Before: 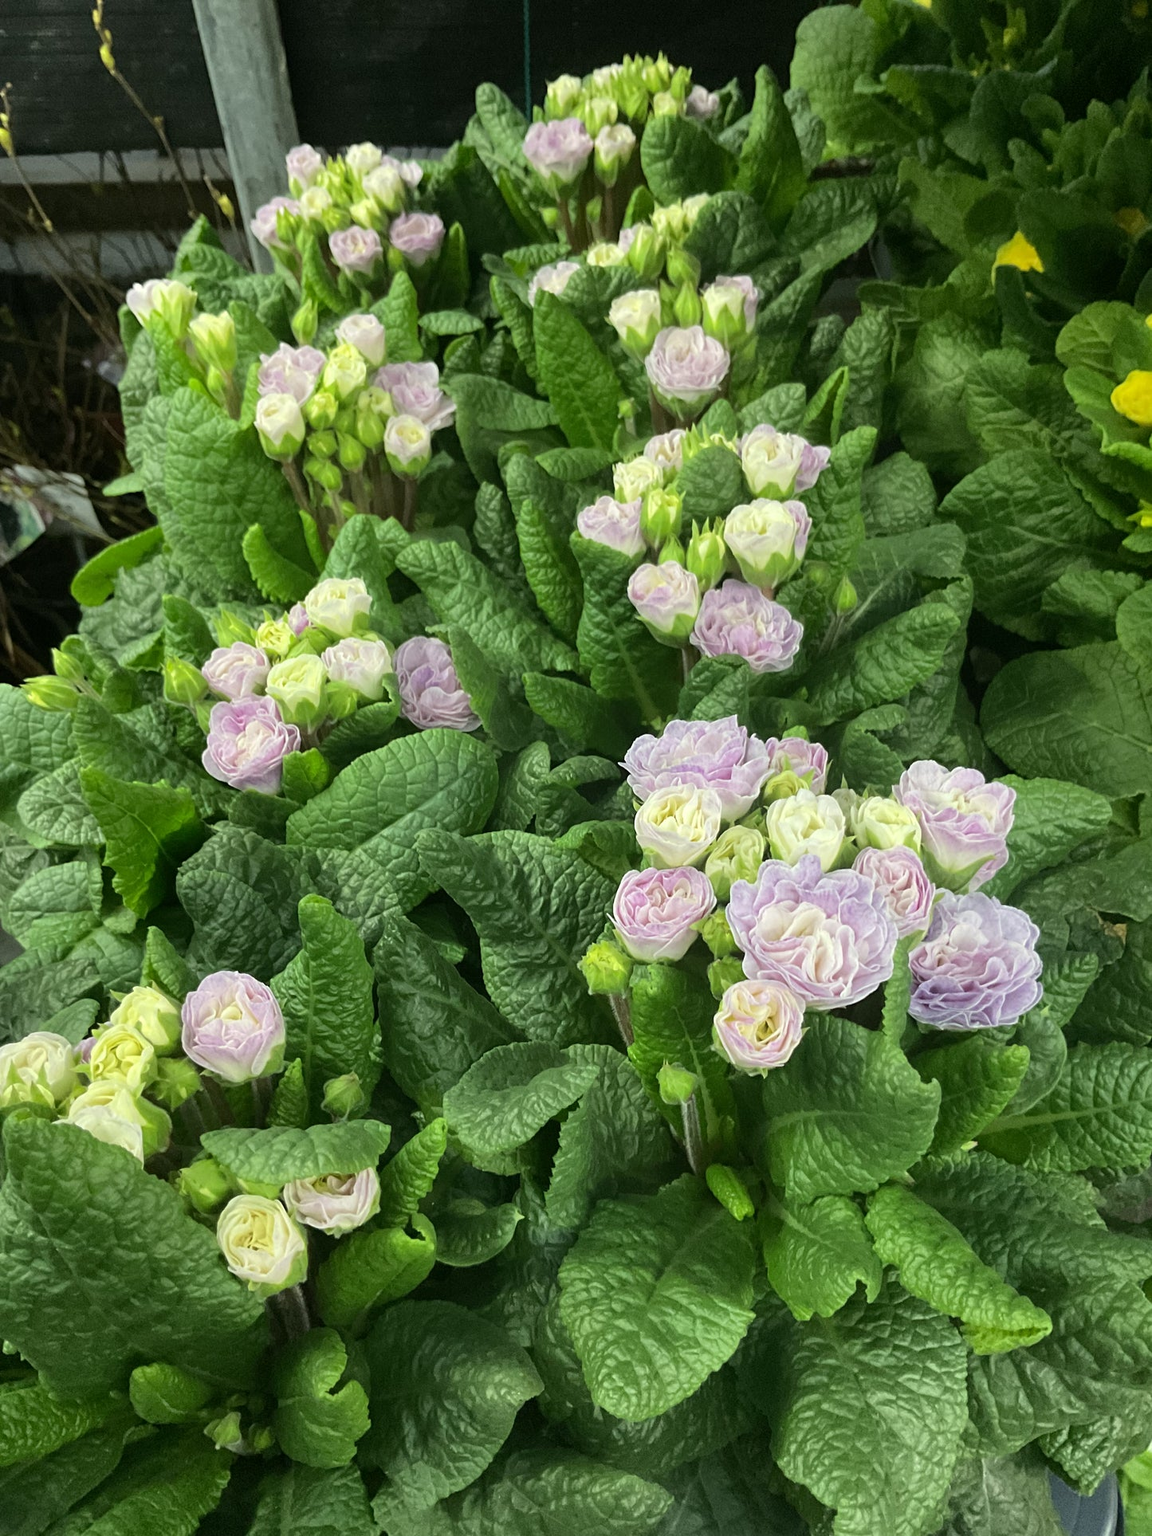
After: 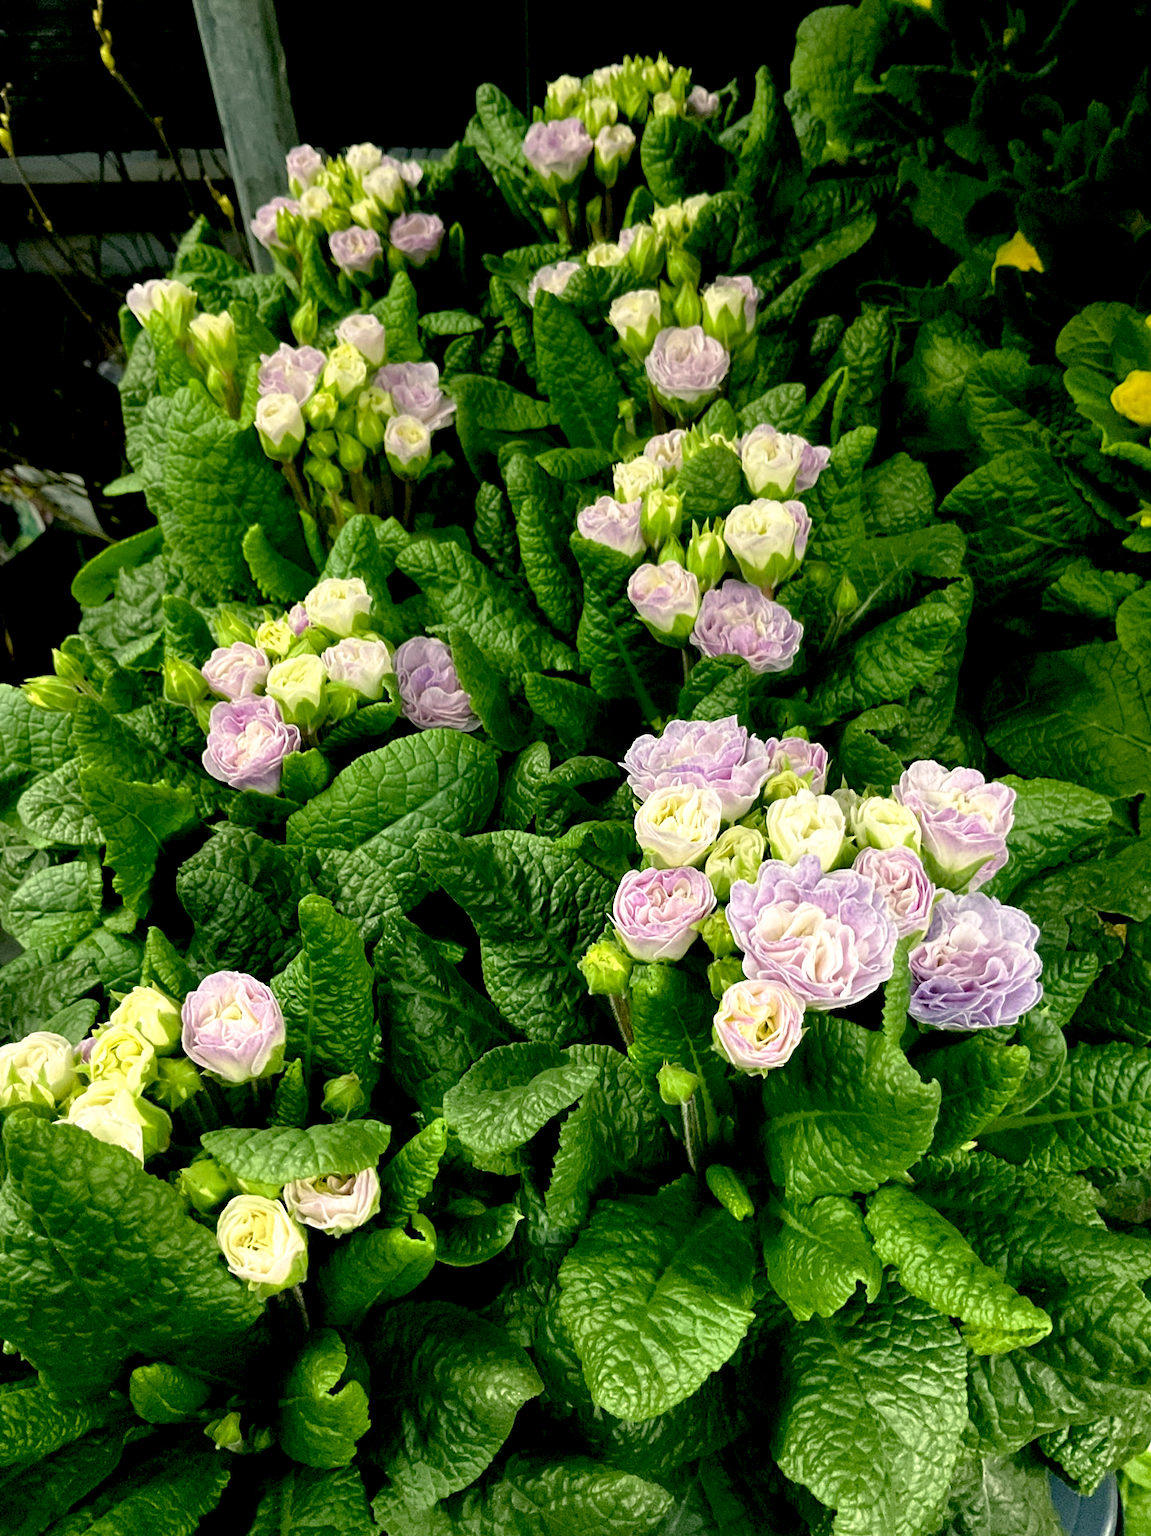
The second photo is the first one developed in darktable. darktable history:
color balance rgb: shadows lift › chroma 1%, shadows lift › hue 217.2°, power › hue 310.8°, highlights gain › chroma 2%, highlights gain › hue 44.4°, global offset › luminance 0.25%, global offset › hue 171.6°, perceptual saturation grading › global saturation 14.09%, perceptual saturation grading › highlights -30%, perceptual saturation grading › shadows 50.67%, global vibrance 25%, contrast 20%
graduated density: on, module defaults
base curve: curves: ch0 [(0.017, 0) (0.425, 0.441) (0.844, 0.933) (1, 1)], preserve colors none
tone equalizer: on, module defaults
